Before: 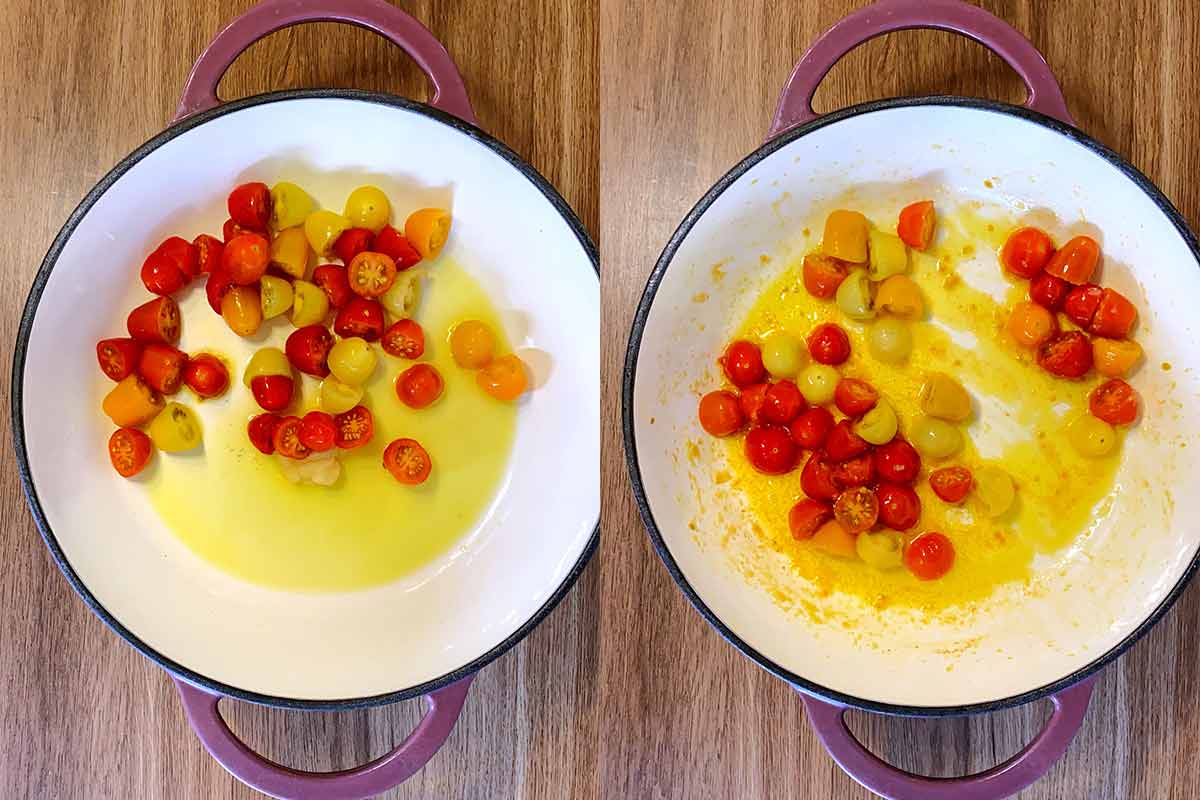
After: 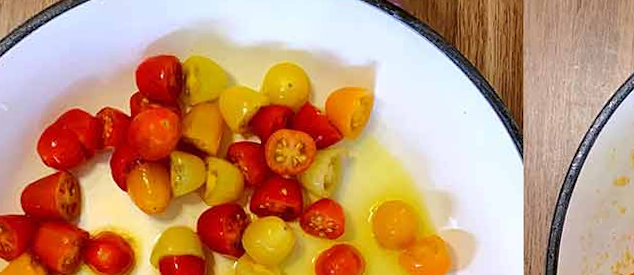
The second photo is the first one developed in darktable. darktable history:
crop: left 10.121%, top 10.631%, right 36.218%, bottom 51.526%
rotate and perspective: rotation -0.013°, lens shift (vertical) -0.027, lens shift (horizontal) 0.178, crop left 0.016, crop right 0.989, crop top 0.082, crop bottom 0.918
